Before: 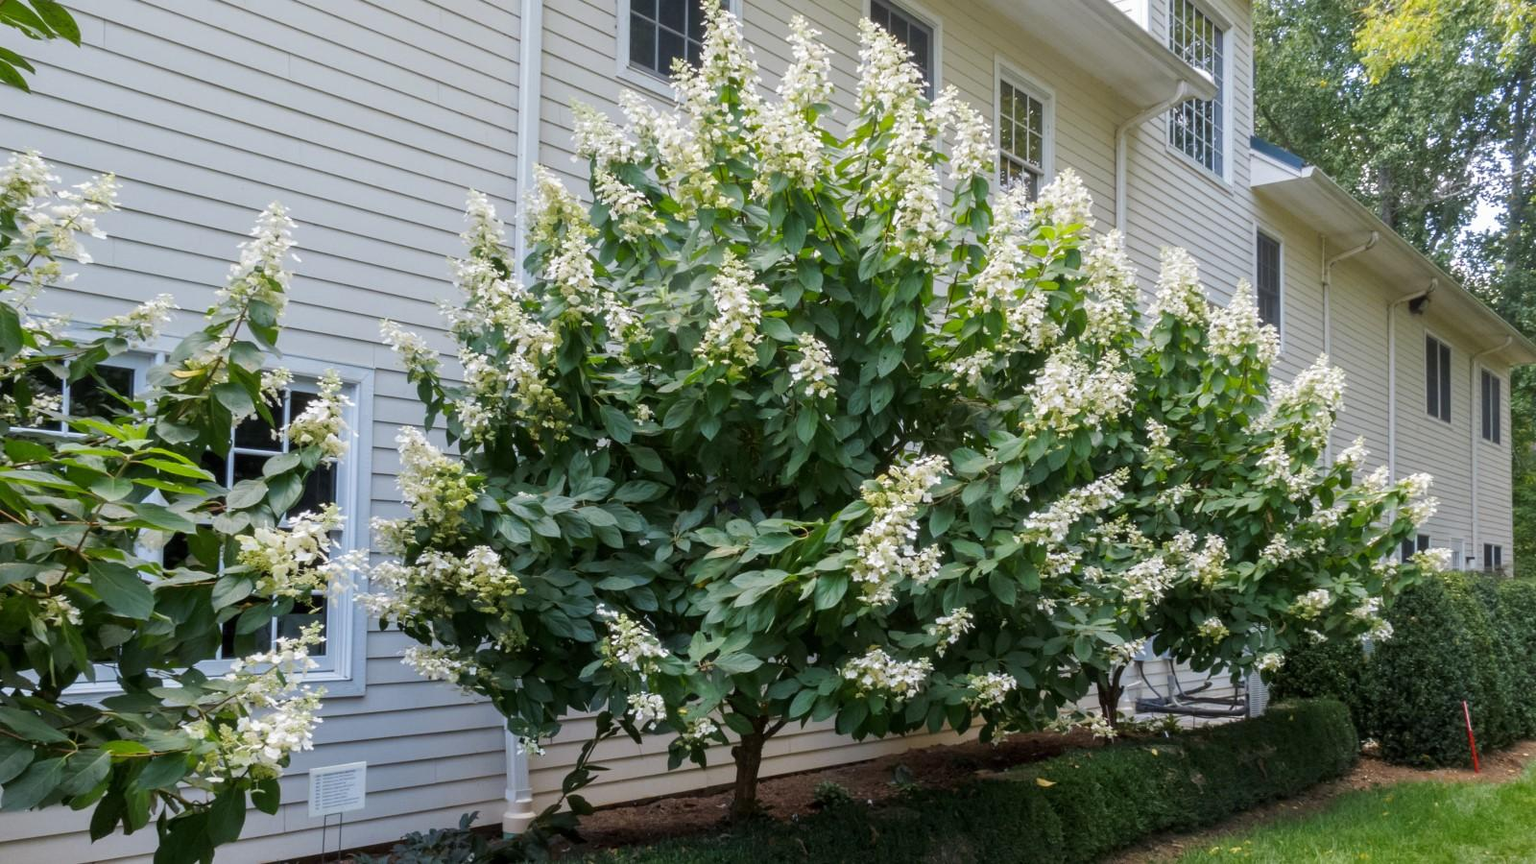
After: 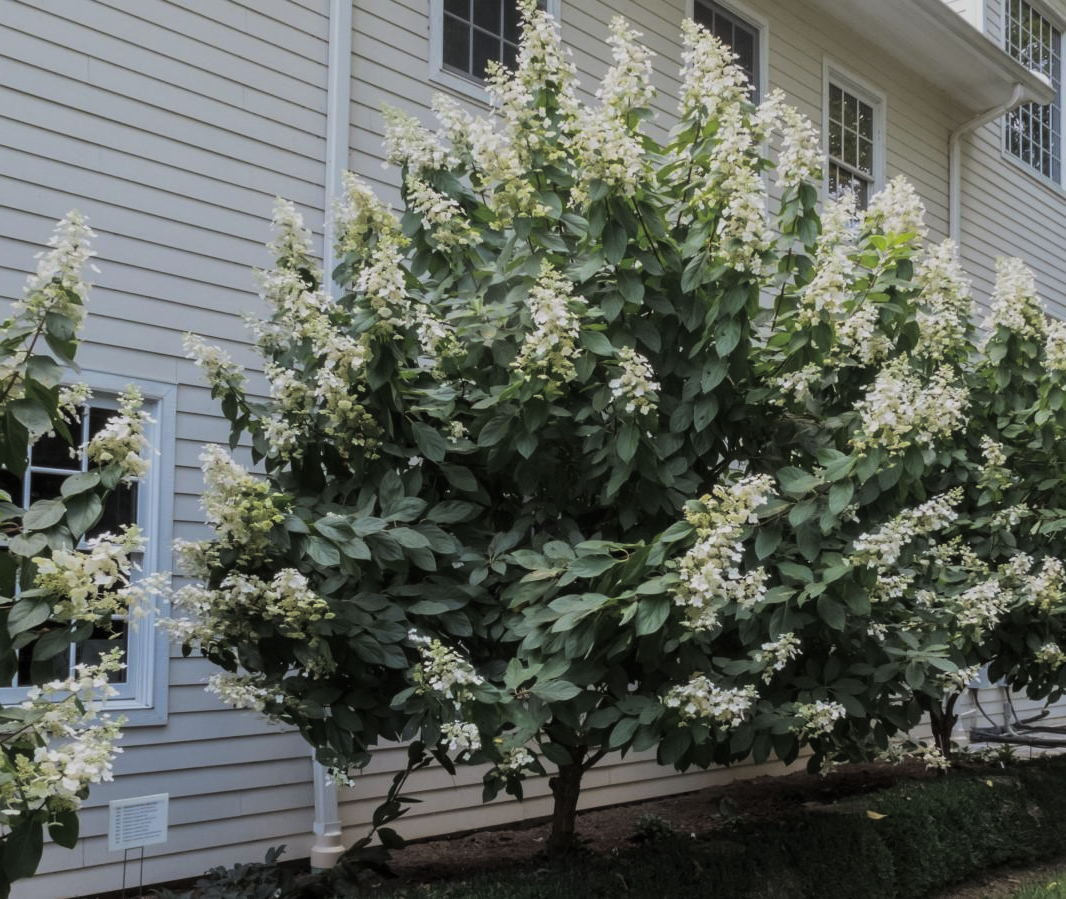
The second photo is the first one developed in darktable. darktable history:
crop and rotate: left 13.409%, right 19.924%
exposure: exposure -1 EV, compensate highlight preservation false
split-toning: shadows › hue 36°, shadows › saturation 0.05, highlights › hue 10.8°, highlights › saturation 0.15, compress 40%
contrast brightness saturation: contrast 0.2, brightness 0.16, saturation 0.22
